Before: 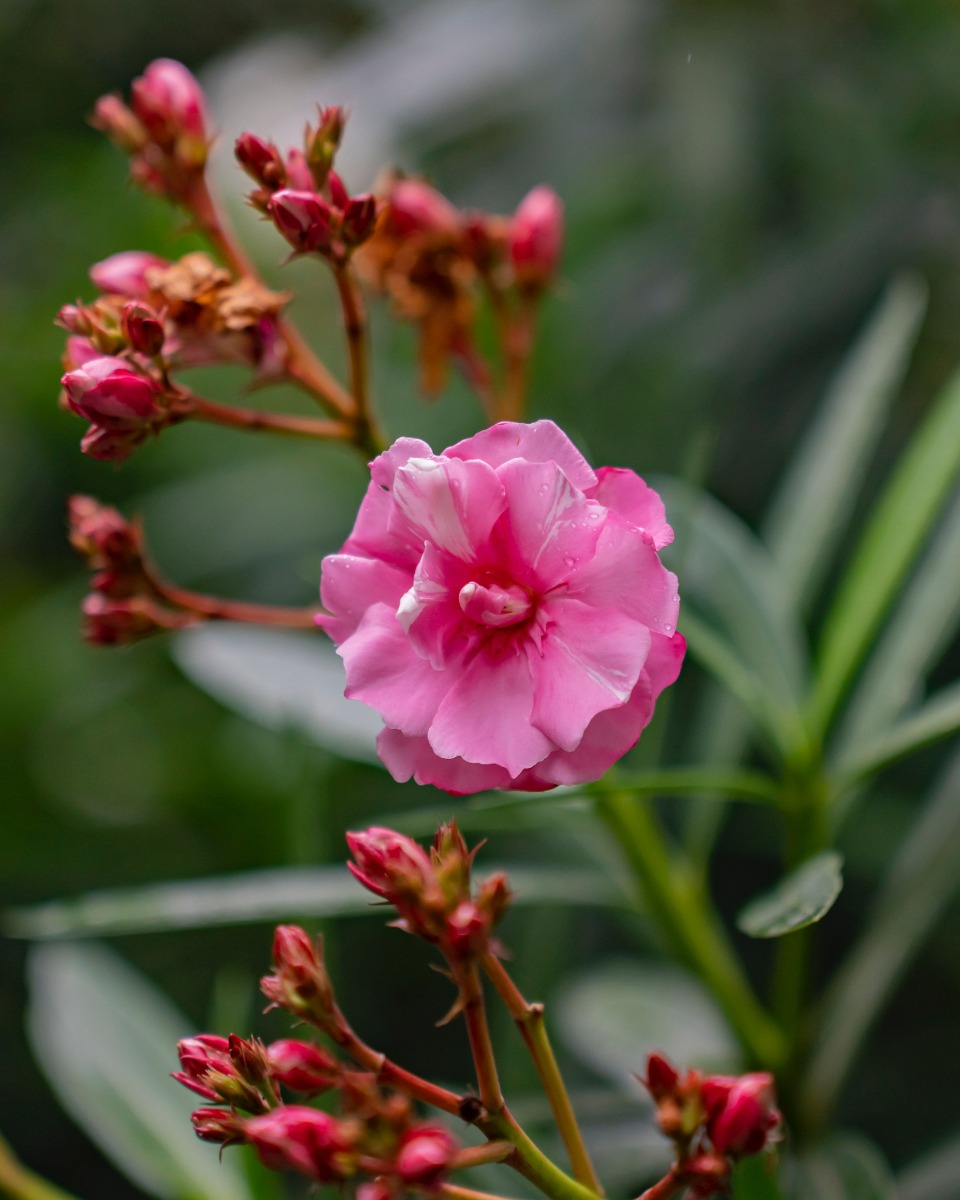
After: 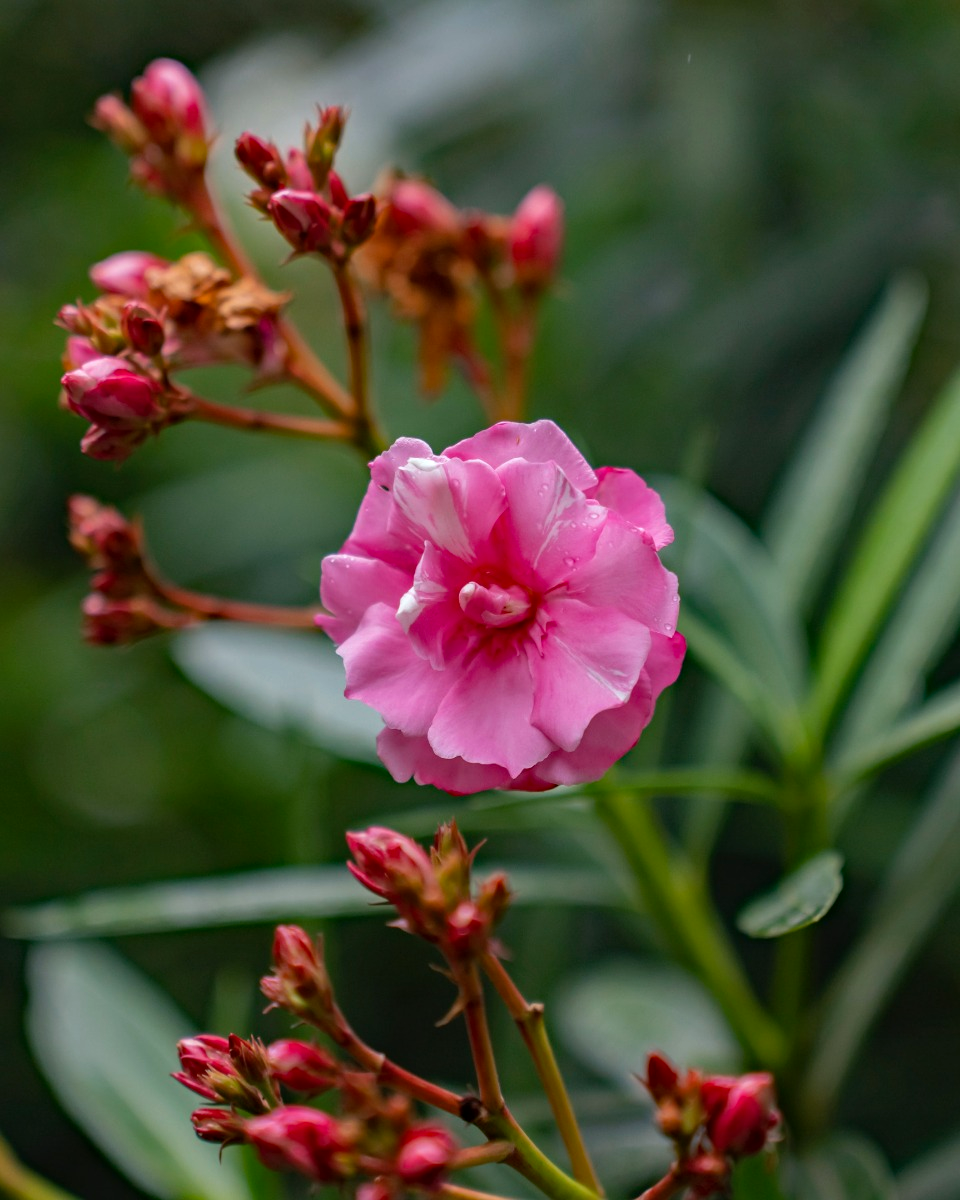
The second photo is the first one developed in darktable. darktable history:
haze removal: compatibility mode true, adaptive false
white balance: red 0.986, blue 1.01
